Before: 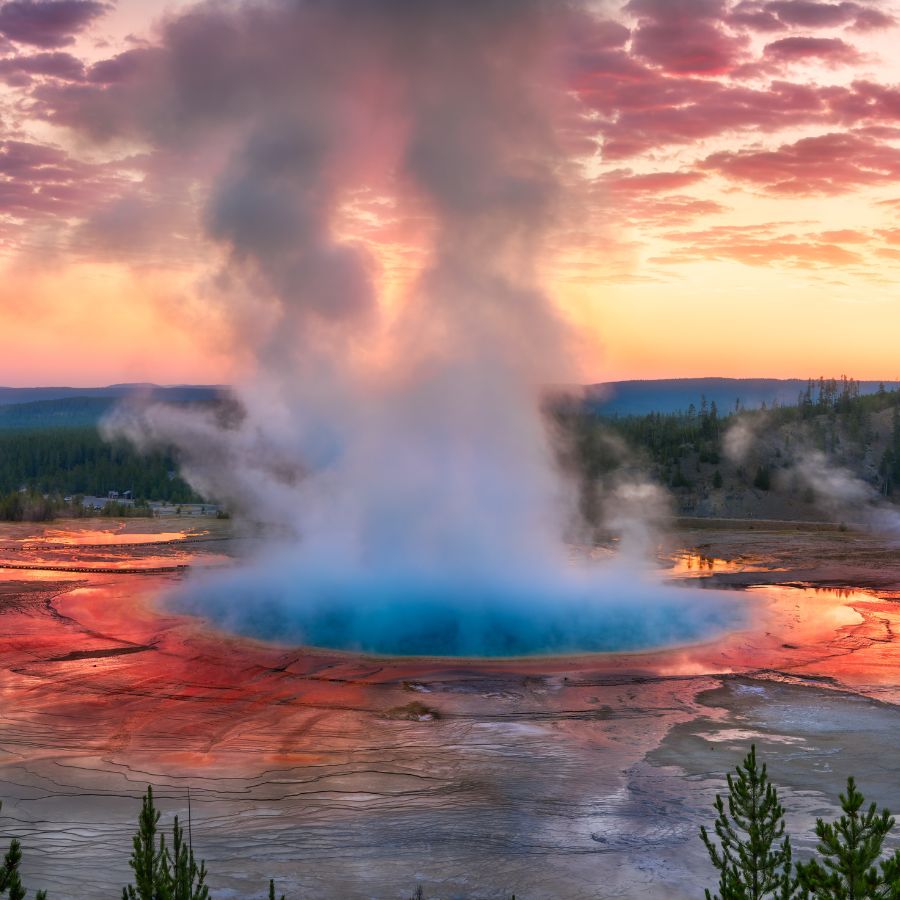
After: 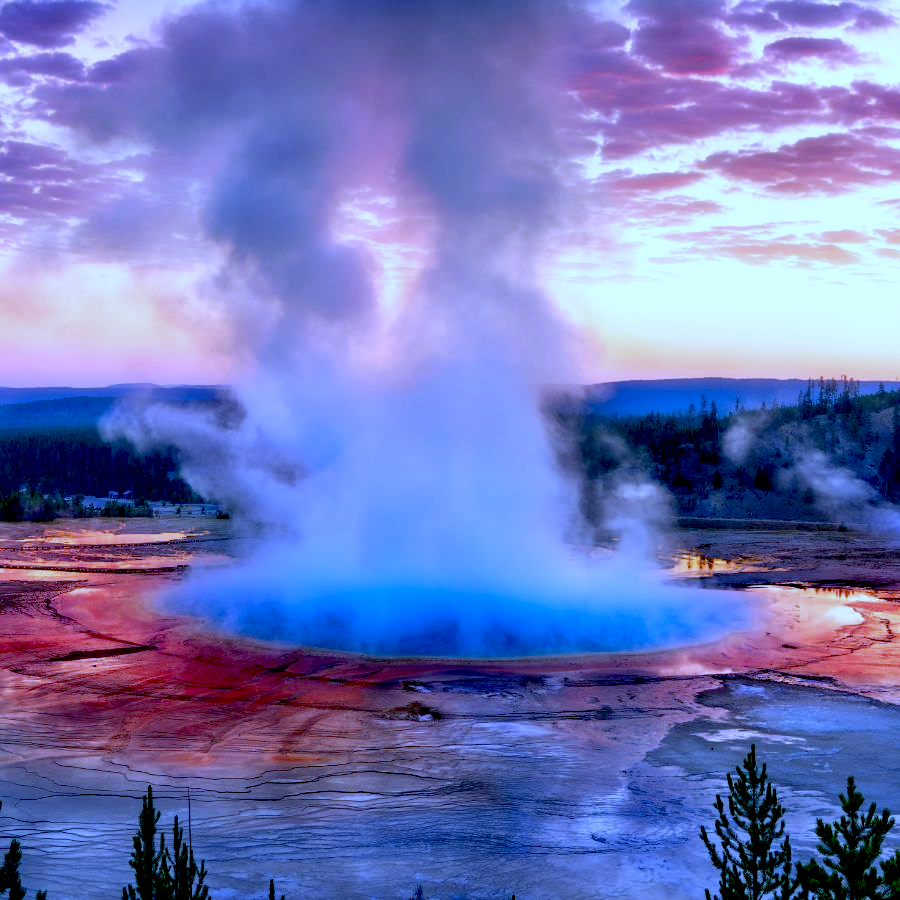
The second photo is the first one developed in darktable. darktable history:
white balance: red 0.766, blue 1.537
exposure: black level correction 0.031, exposure 0.304 EV, compensate highlight preservation false
